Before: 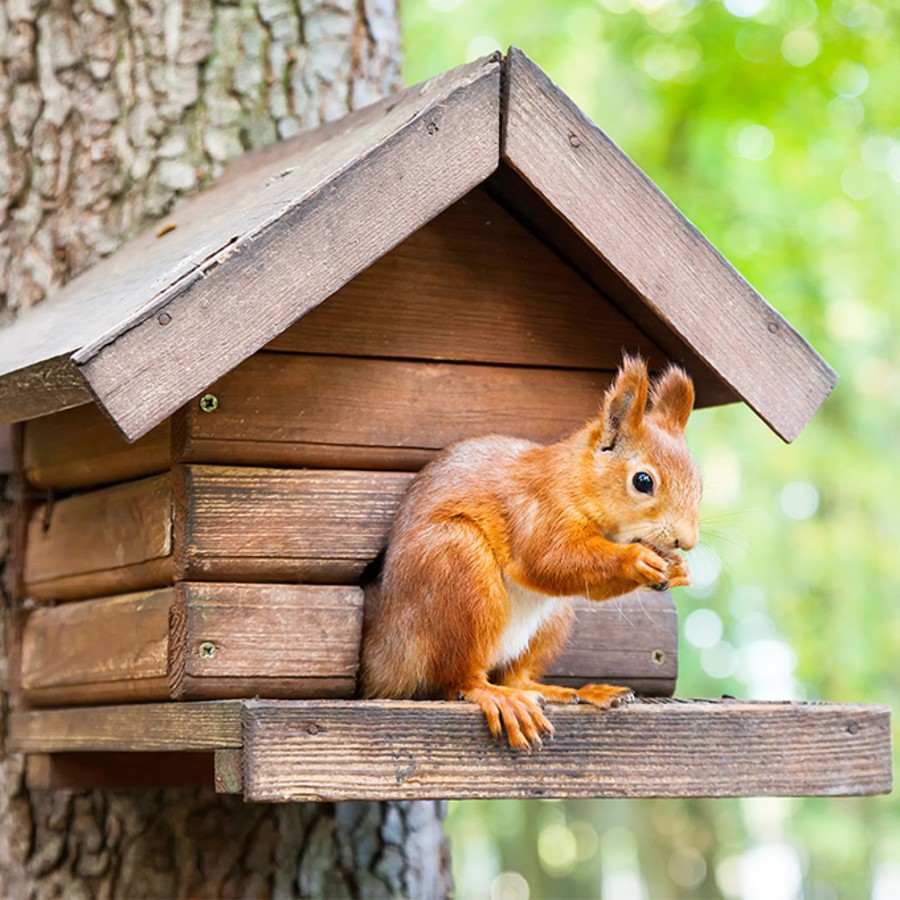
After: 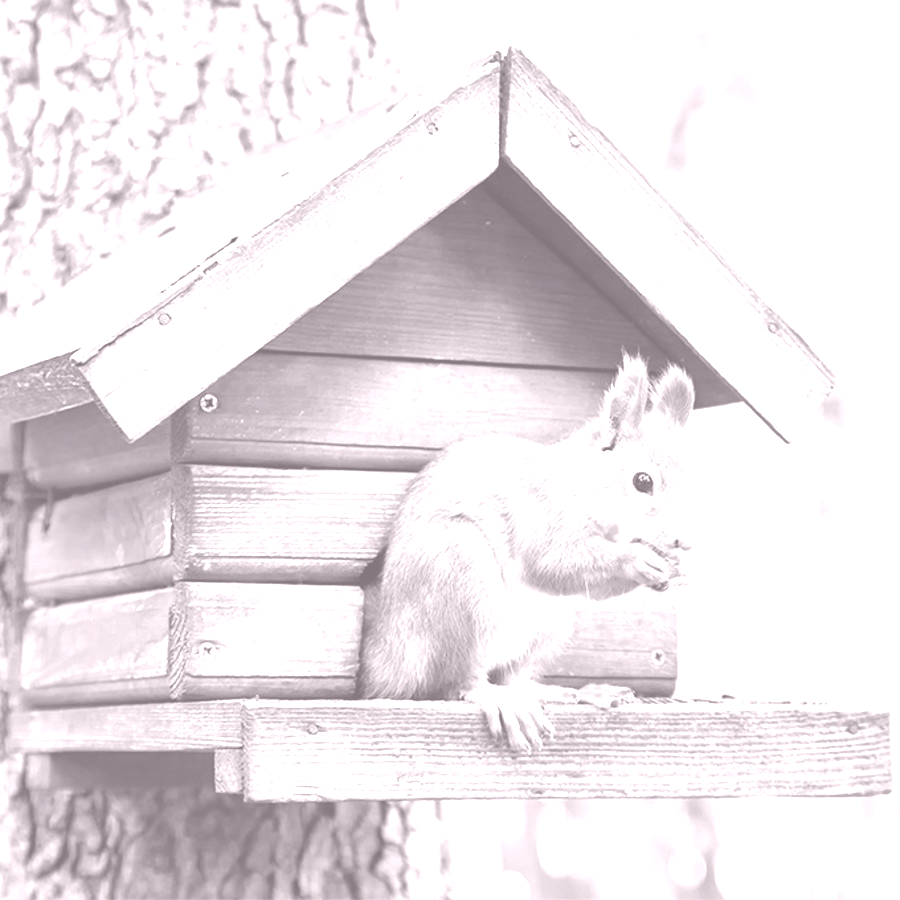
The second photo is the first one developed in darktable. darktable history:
colorize: hue 25.2°, saturation 83%, source mix 82%, lightness 79%, version 1
shadows and highlights: low approximation 0.01, soften with gaussian
